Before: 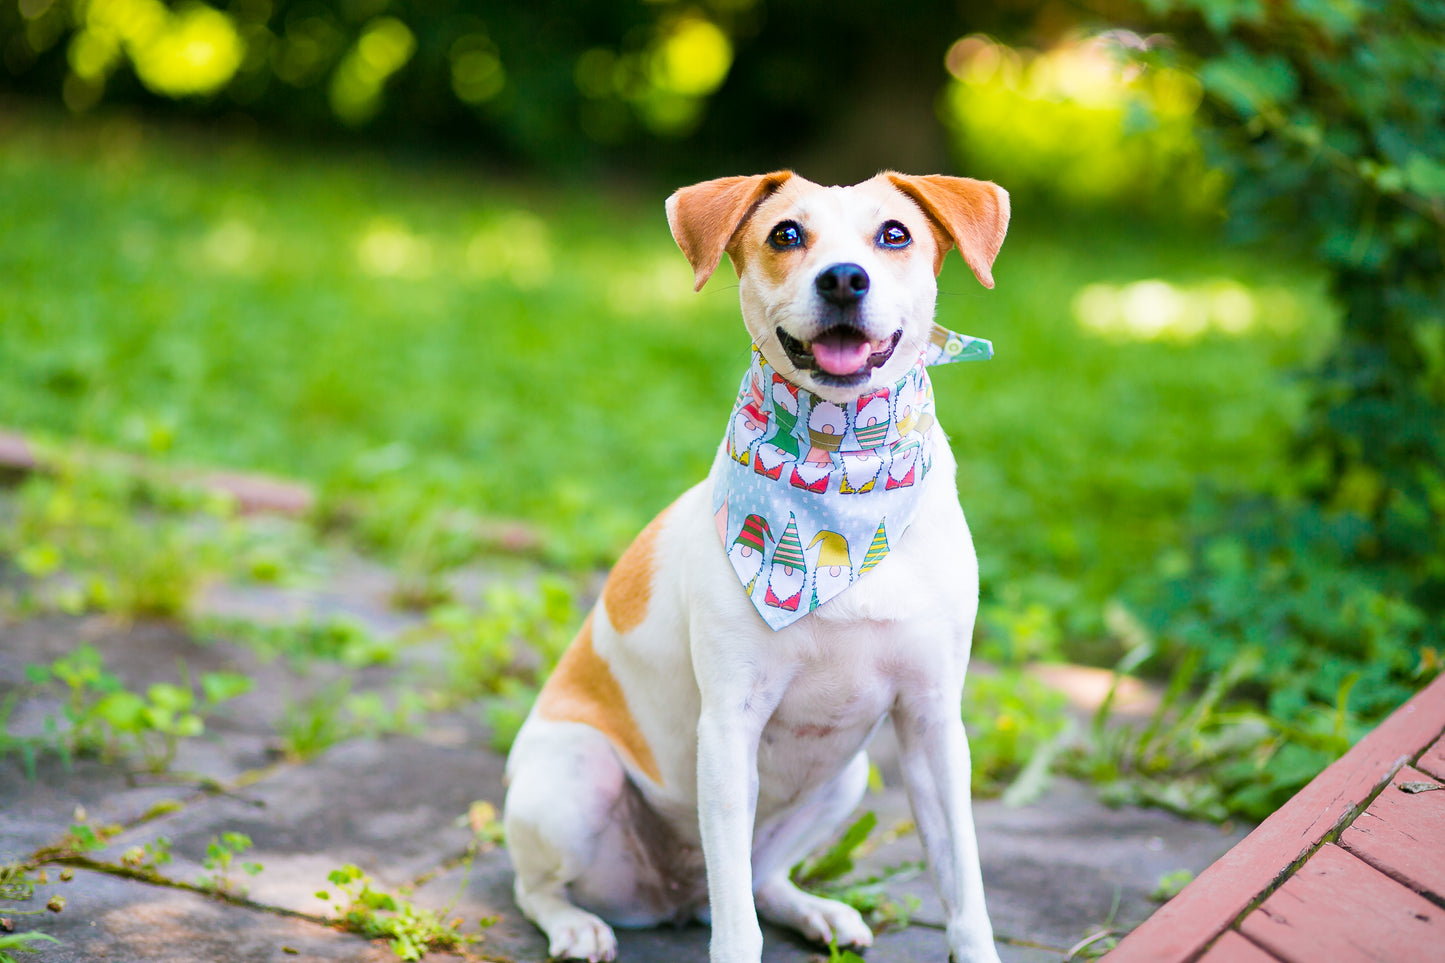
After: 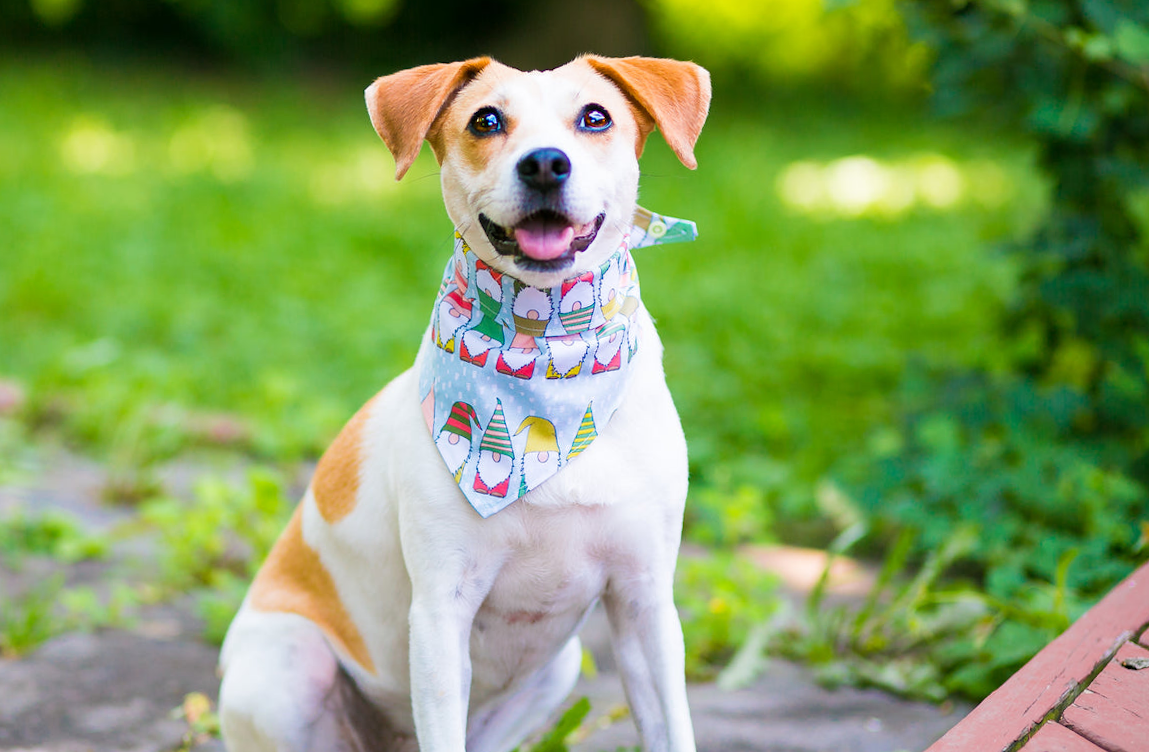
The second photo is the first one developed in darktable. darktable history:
crop: left 19.159%, top 9.58%, bottom 9.58%
rotate and perspective: rotation -1.32°, lens shift (horizontal) -0.031, crop left 0.015, crop right 0.985, crop top 0.047, crop bottom 0.982
